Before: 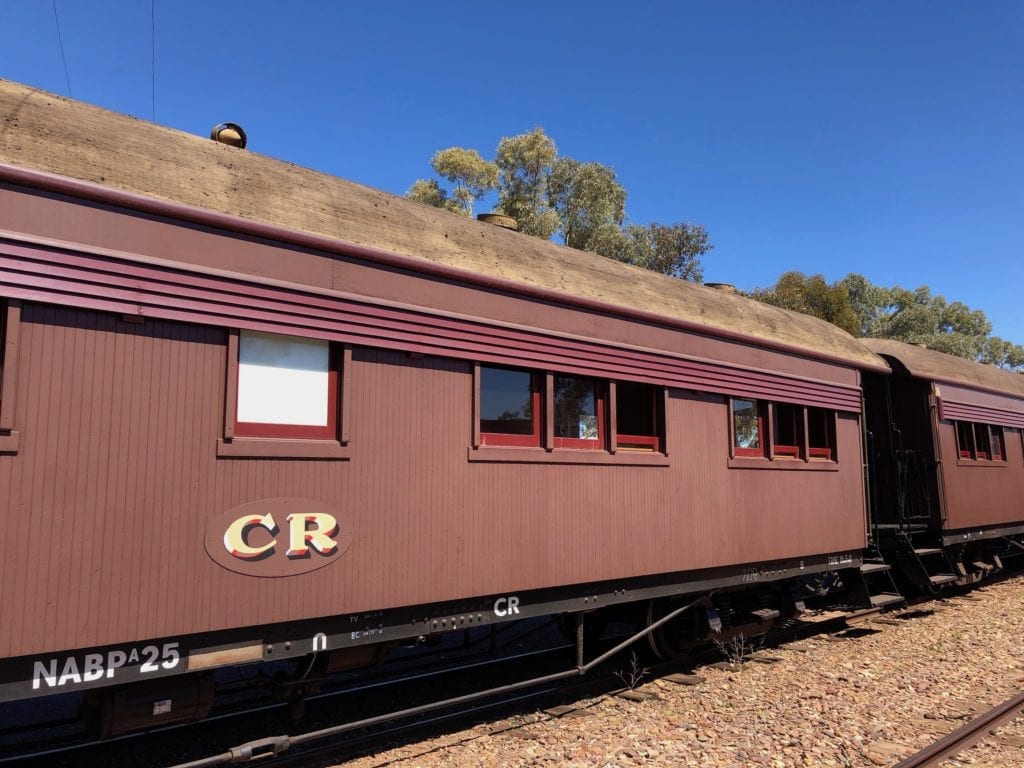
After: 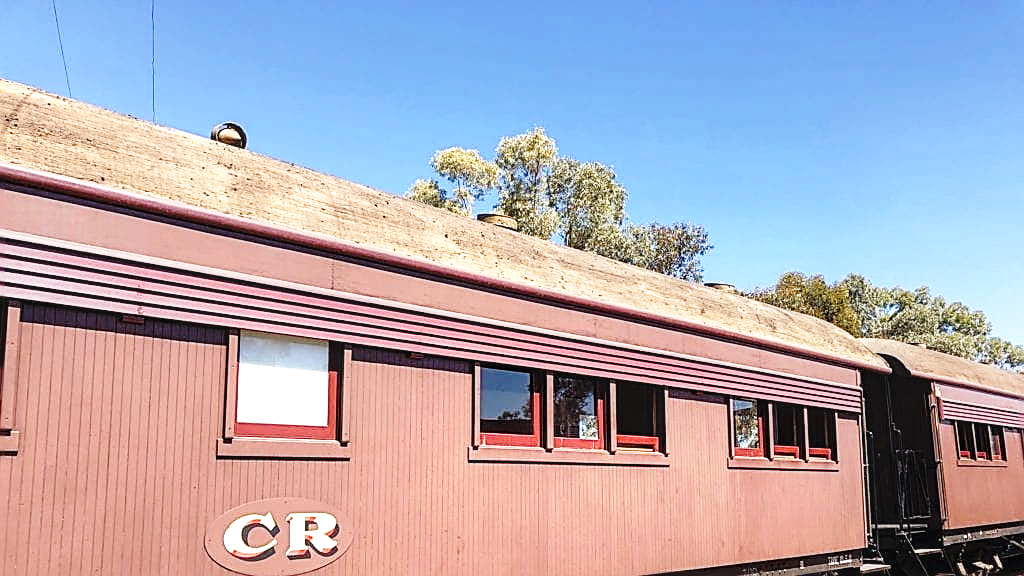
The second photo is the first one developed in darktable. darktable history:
exposure: black level correction 0, exposure 0.704 EV, compensate highlight preservation false
contrast brightness saturation: saturation -0.046
local contrast: detail 130%
crop: bottom 24.99%
base curve: curves: ch0 [(0, 0) (0.028, 0.03) (0.121, 0.232) (0.46, 0.748) (0.859, 0.968) (1, 1)], preserve colors none
sharpen: radius 1.668, amount 1.281
tone equalizer: edges refinement/feathering 500, mask exposure compensation -1.57 EV, preserve details no
